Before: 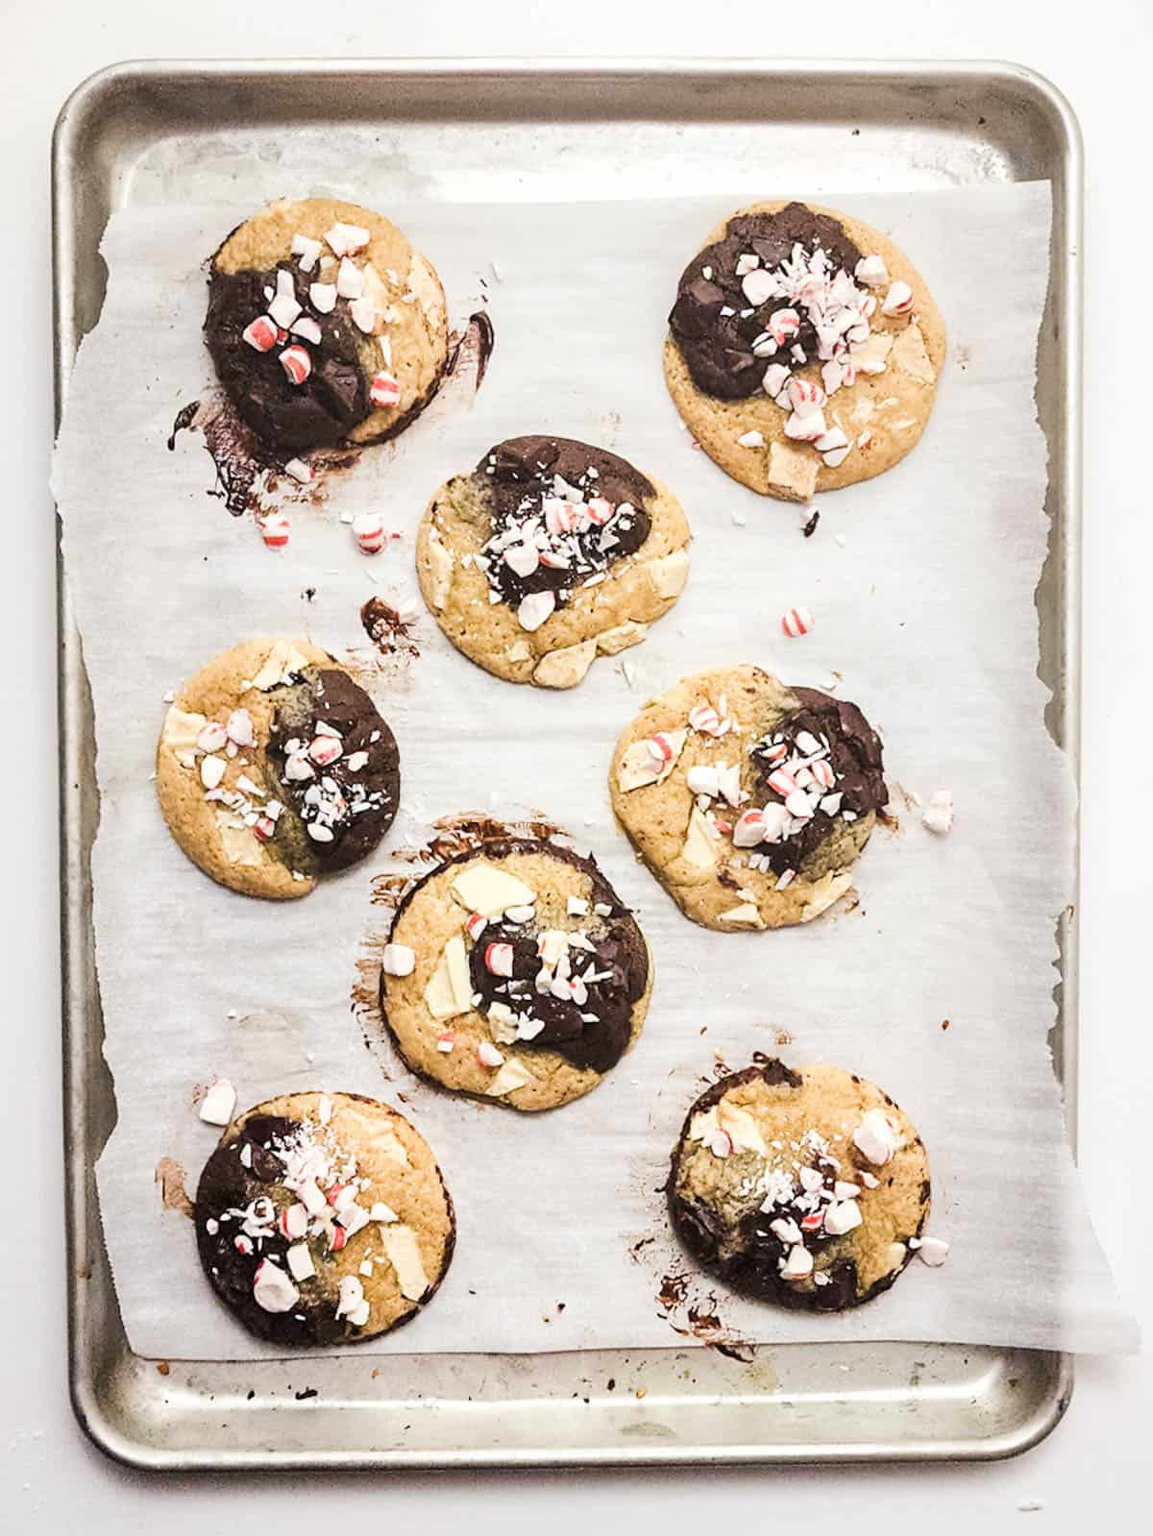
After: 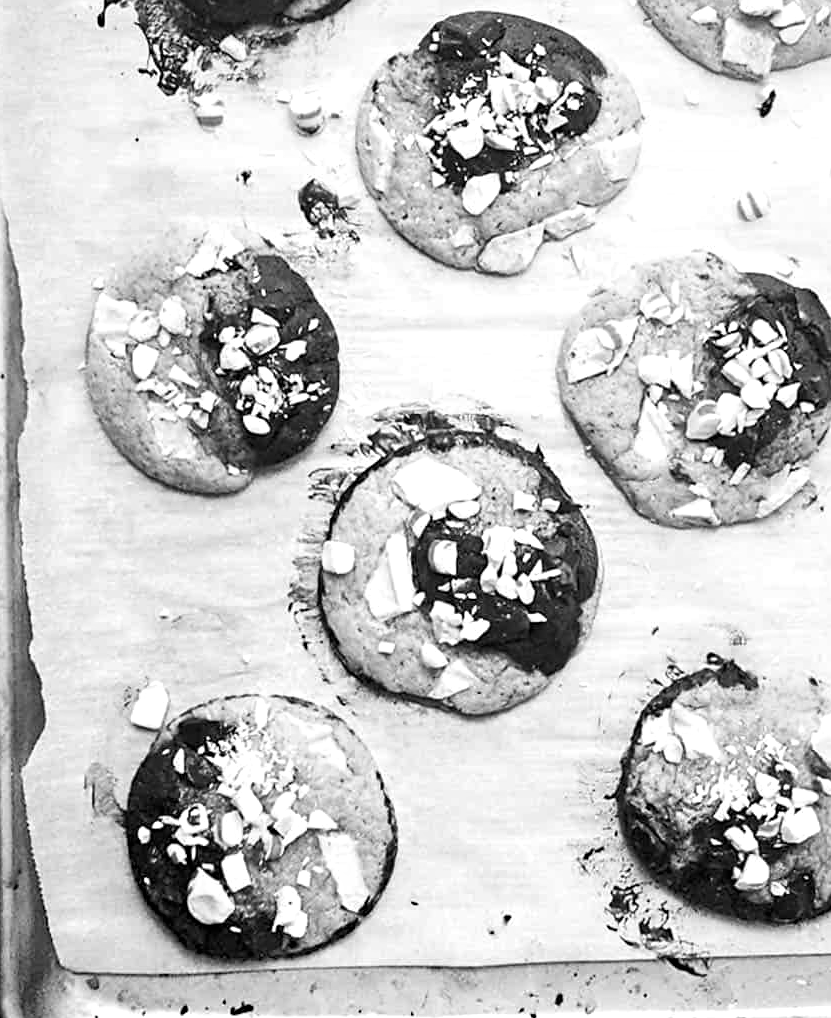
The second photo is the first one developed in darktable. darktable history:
color balance rgb: linear chroma grading › global chroma 10%, perceptual saturation grading › global saturation 30%, global vibrance 10%
haze removal: compatibility mode true, adaptive false
contrast equalizer: y [[0.5, 0.504, 0.515, 0.527, 0.535, 0.534], [0.5 ×6], [0.491, 0.387, 0.179, 0.068, 0.068, 0.068], [0 ×5, 0.023], [0 ×6]]
crop: left 6.488%, top 27.668%, right 24.183%, bottom 8.656%
exposure: black level correction 0, exposure 0.2 EV, compensate exposure bias true, compensate highlight preservation false
contrast brightness saturation: saturation -1
